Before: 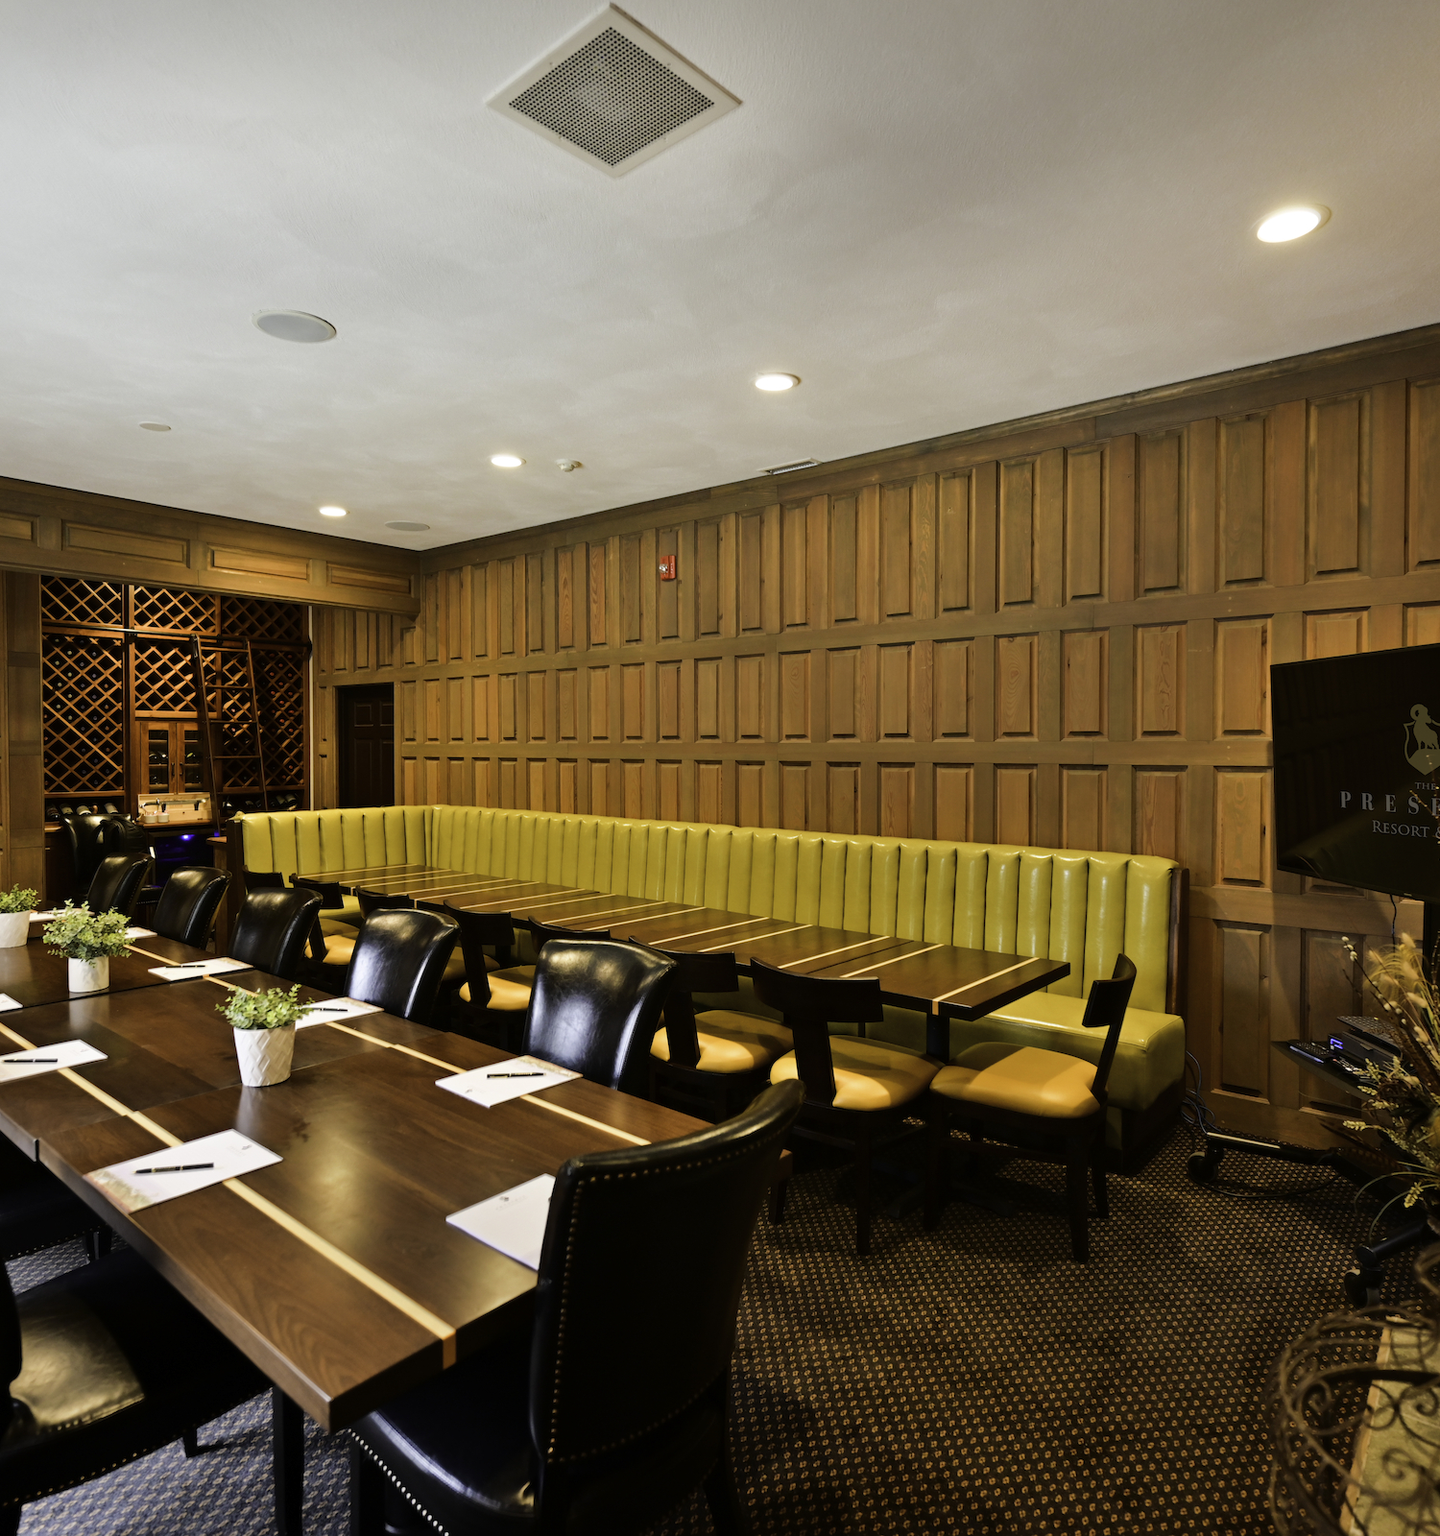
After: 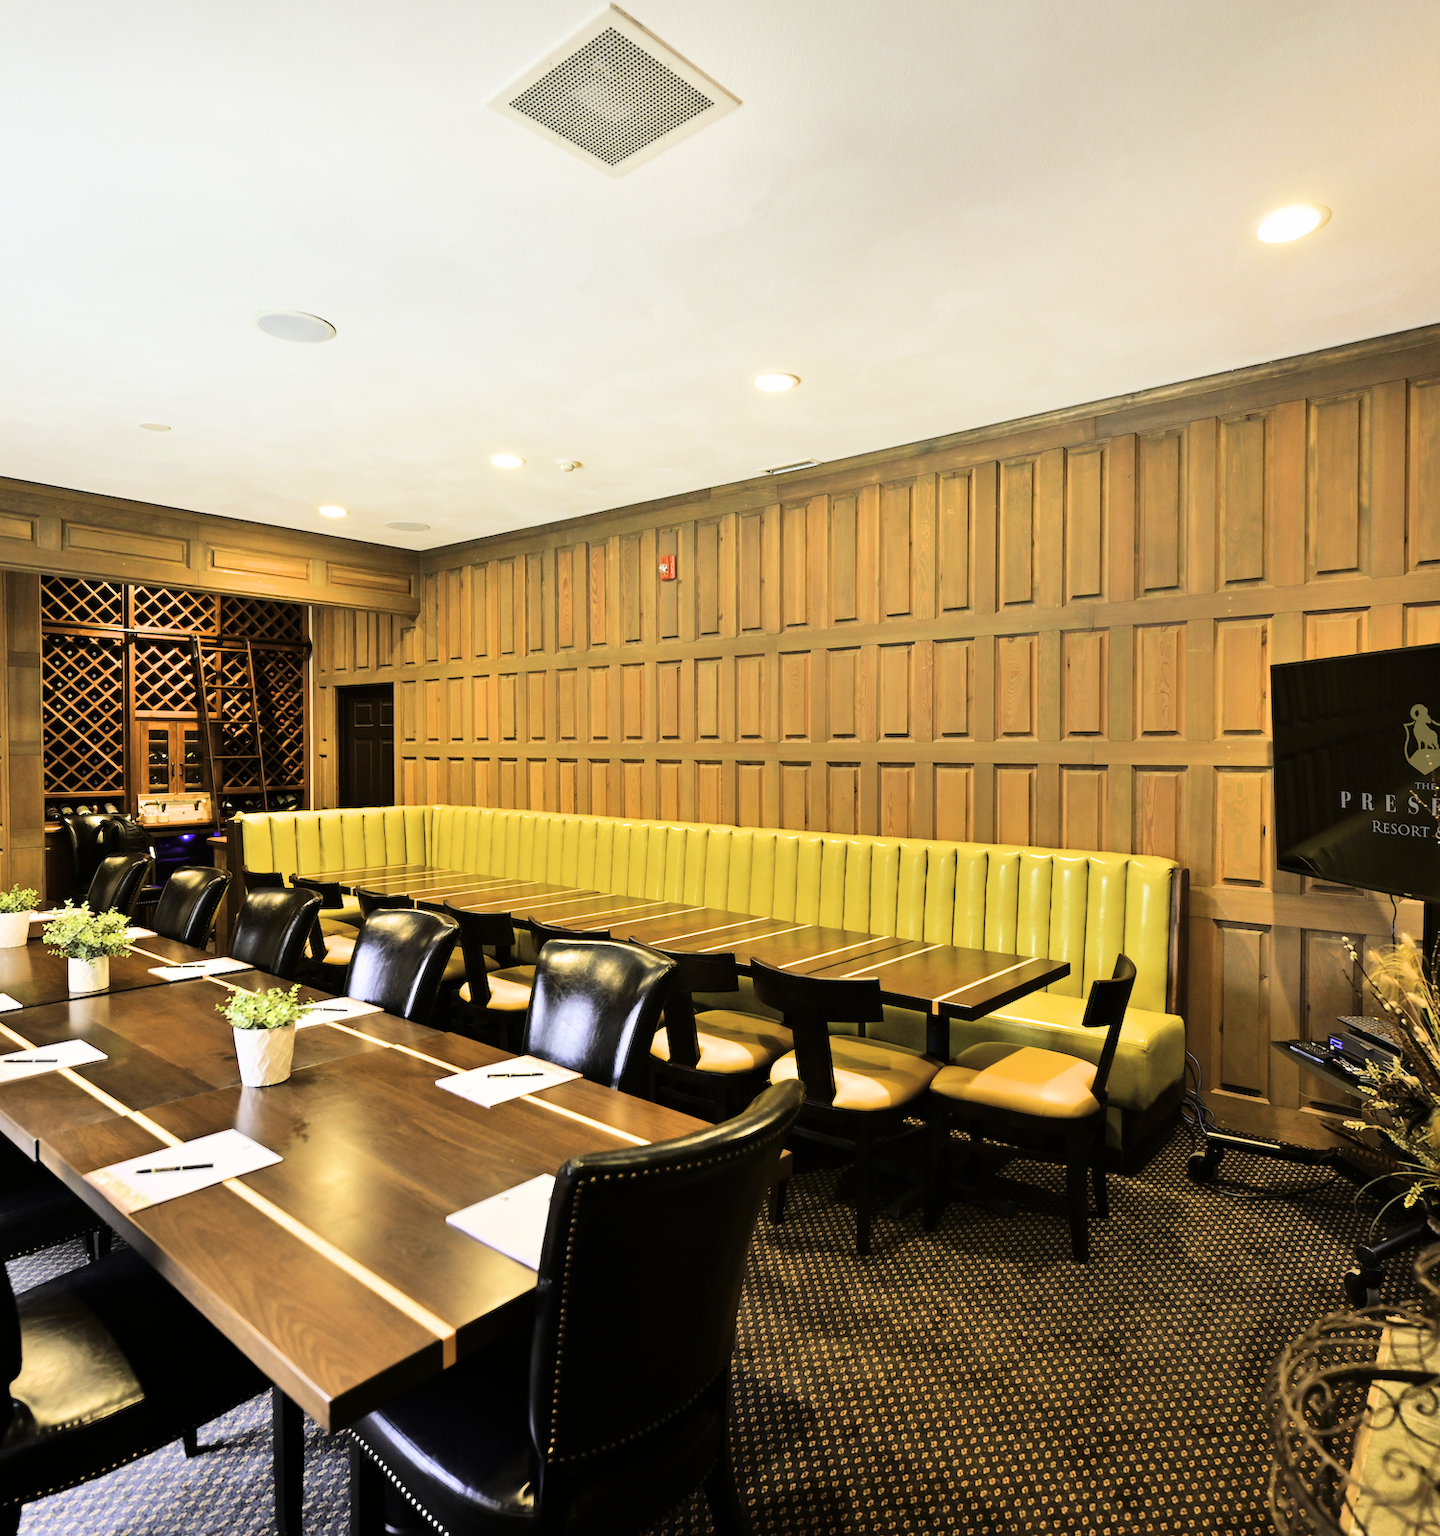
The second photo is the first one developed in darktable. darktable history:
filmic rgb: black relative exposure -7.65 EV, white relative exposure 4.56 EV, hardness 3.61, color science v6 (2022)
levels: mode automatic, black 0.023%, white 99.97%, levels [0.062, 0.494, 0.925]
exposure: black level correction 0, exposure 1.75 EV, compensate exposure bias true, compensate highlight preservation false
